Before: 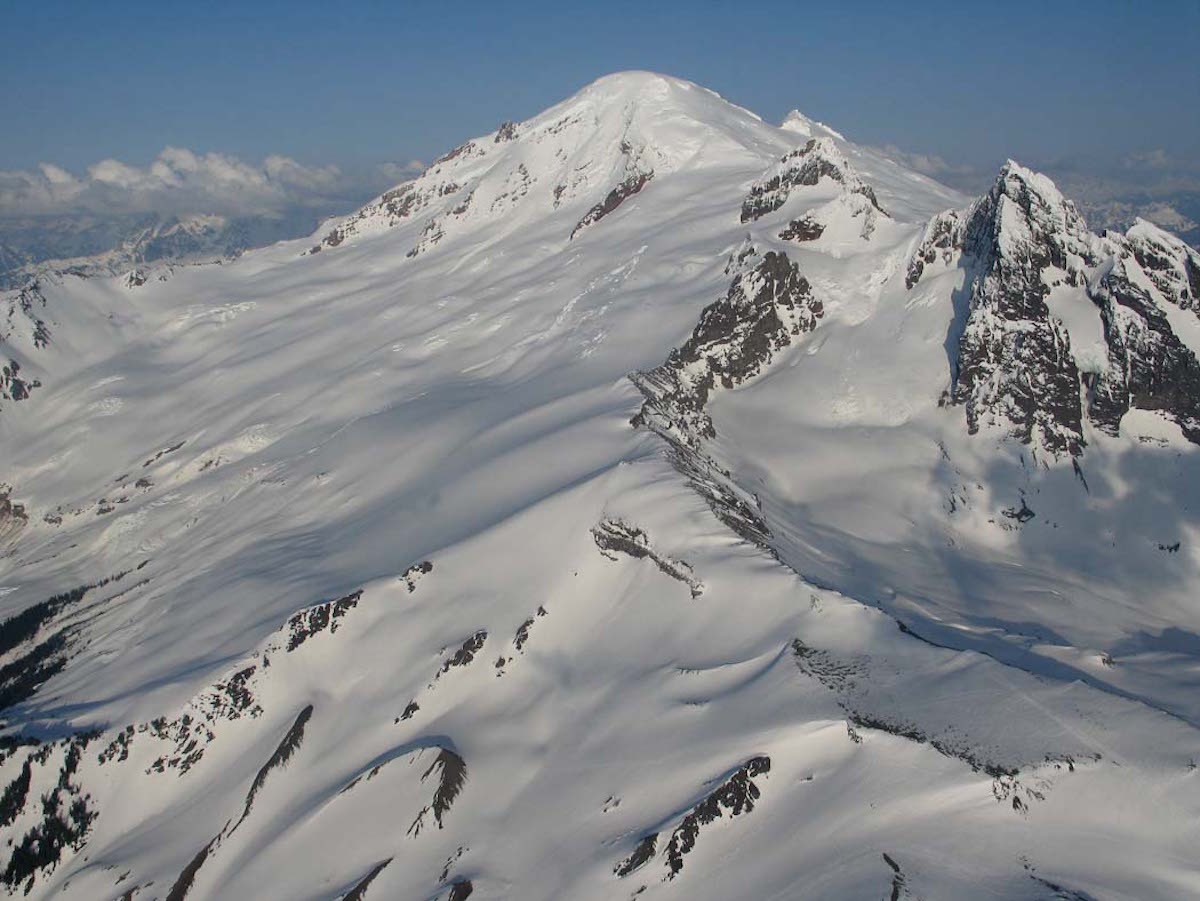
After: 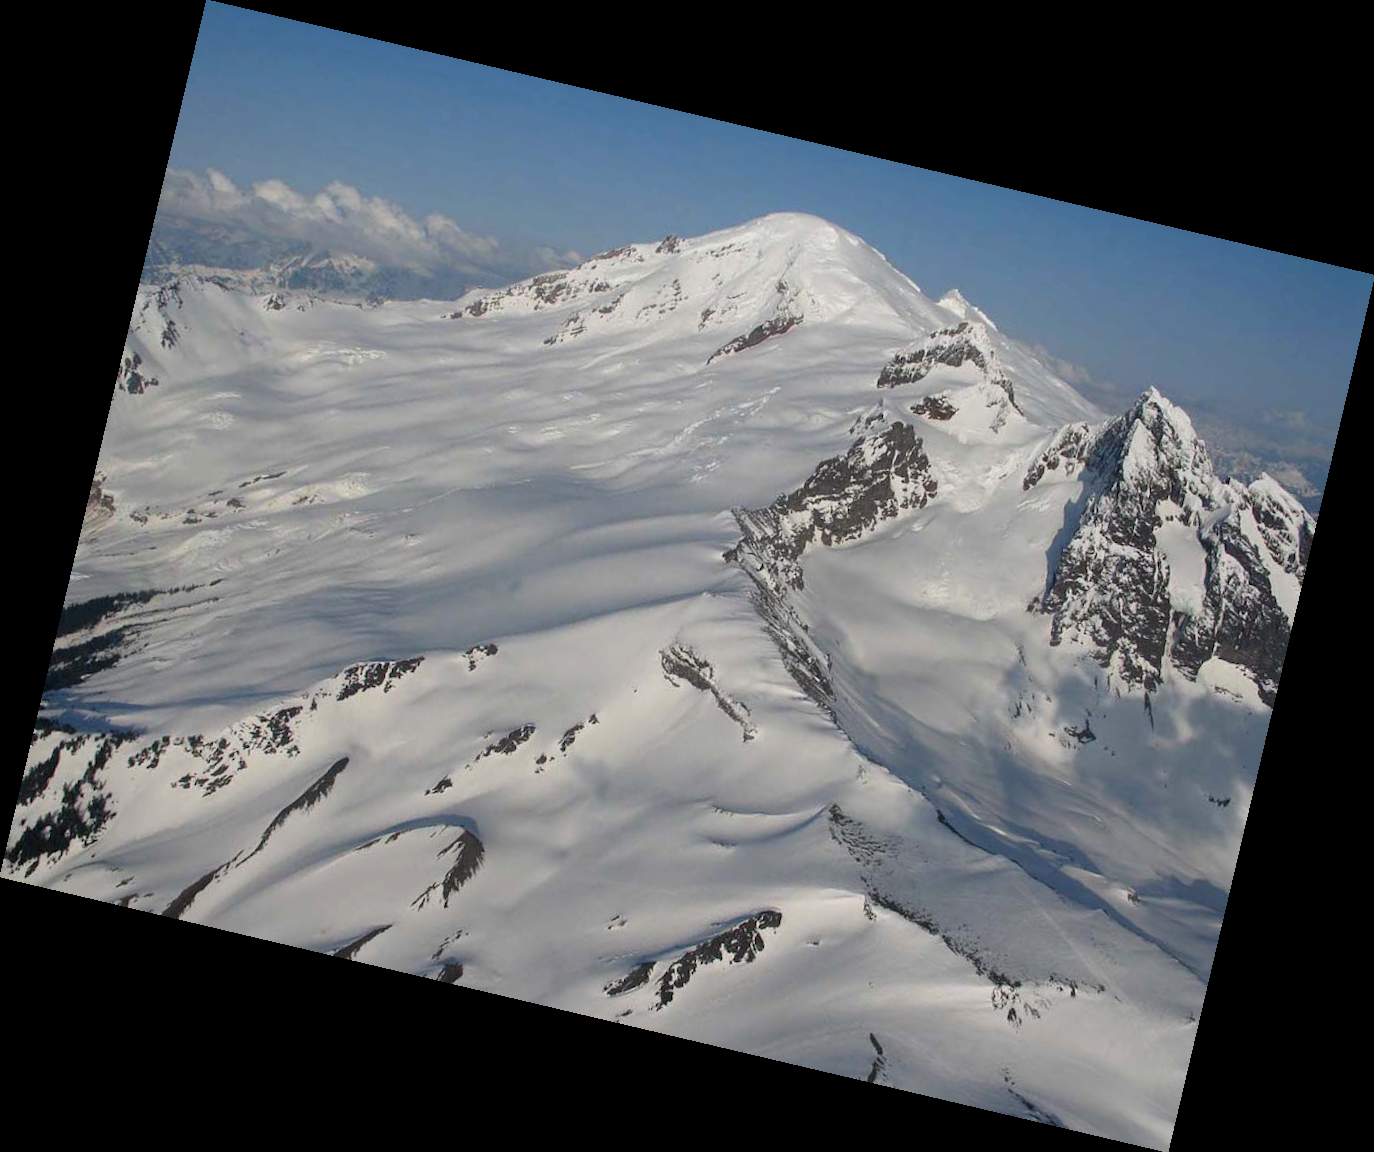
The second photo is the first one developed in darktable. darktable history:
exposure: exposure 0.131 EV, compensate highlight preservation false
rotate and perspective: rotation 13.27°, automatic cropping off
